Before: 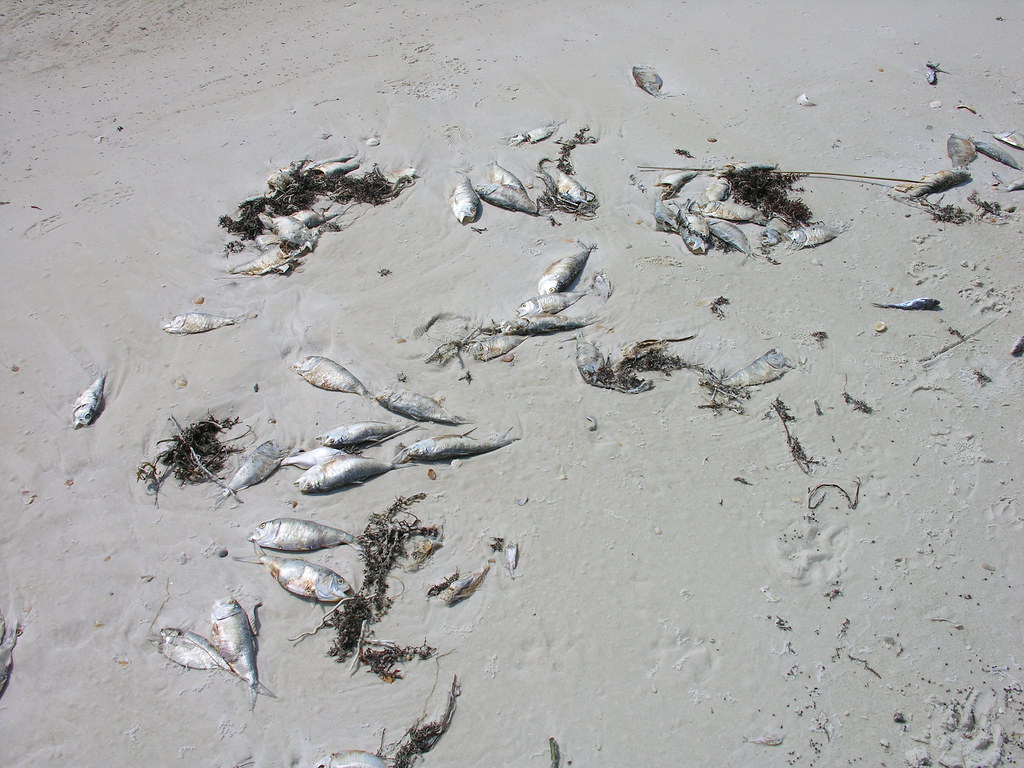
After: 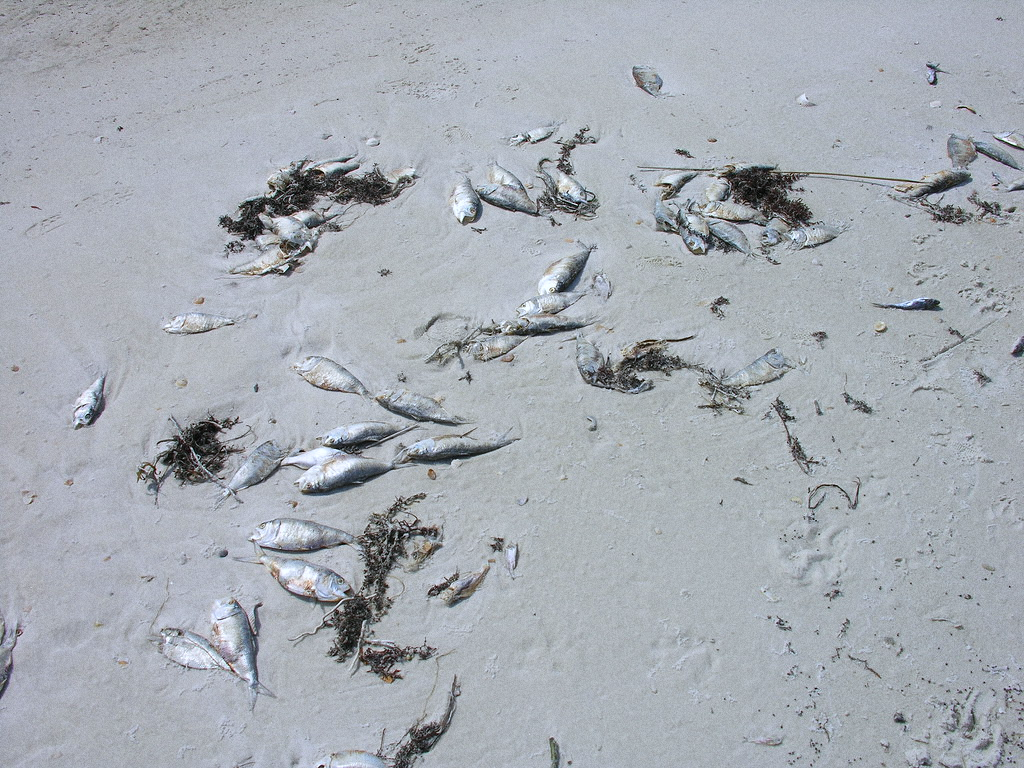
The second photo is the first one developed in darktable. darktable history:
grain: coarseness 0.09 ISO
white balance: red 0.967, blue 1.049
